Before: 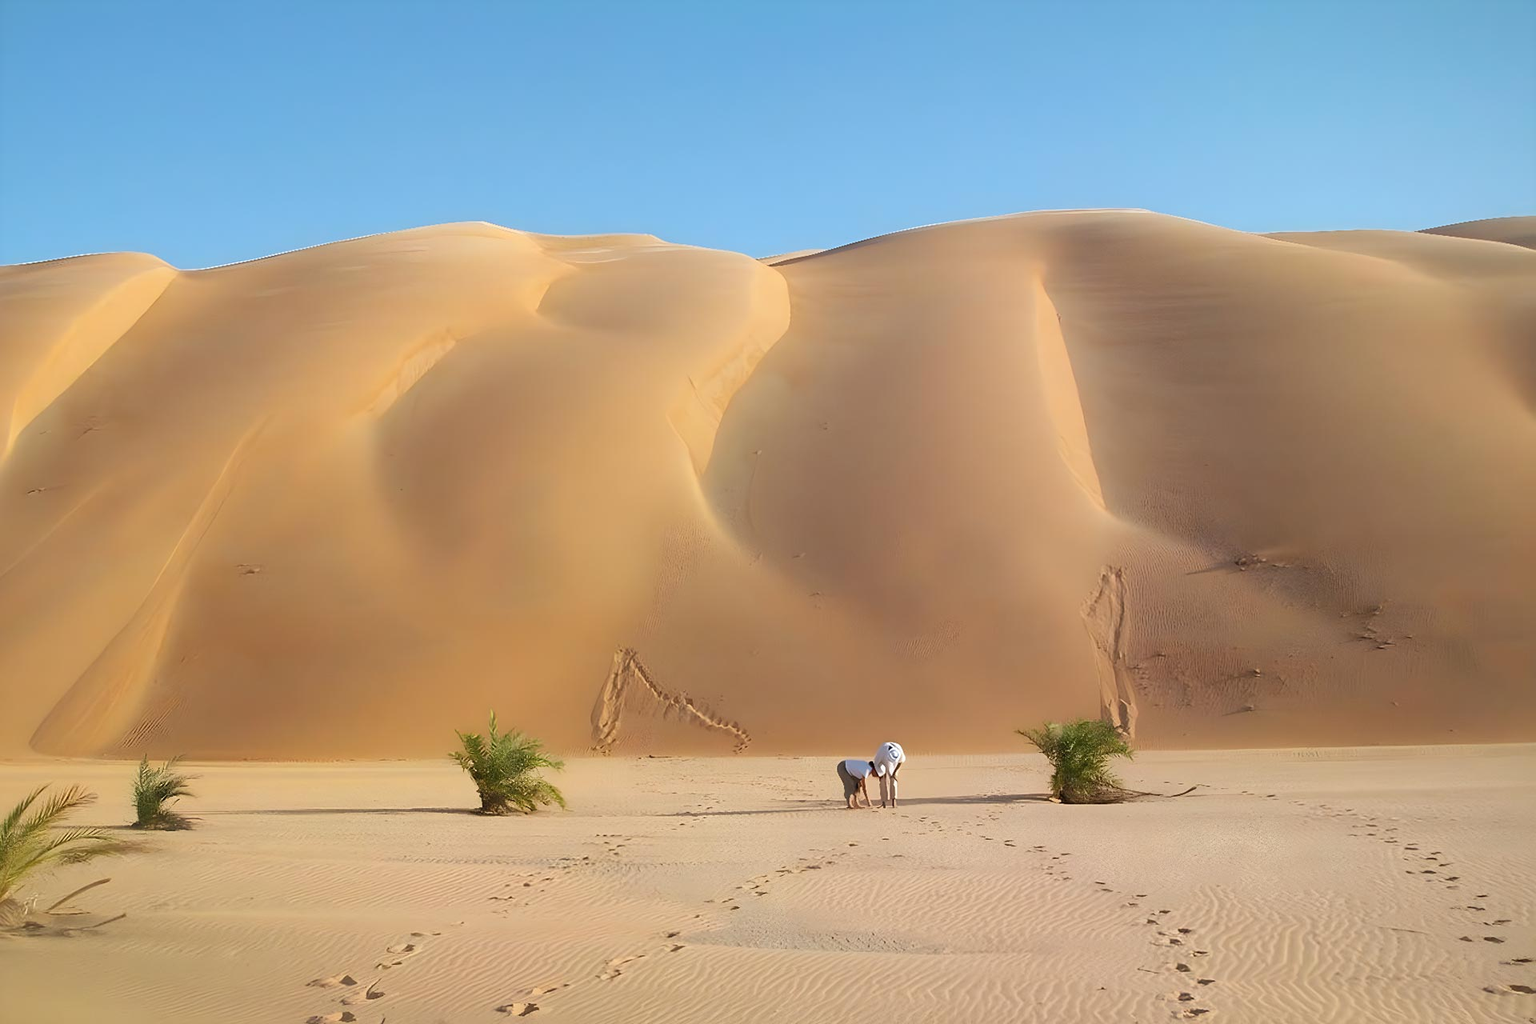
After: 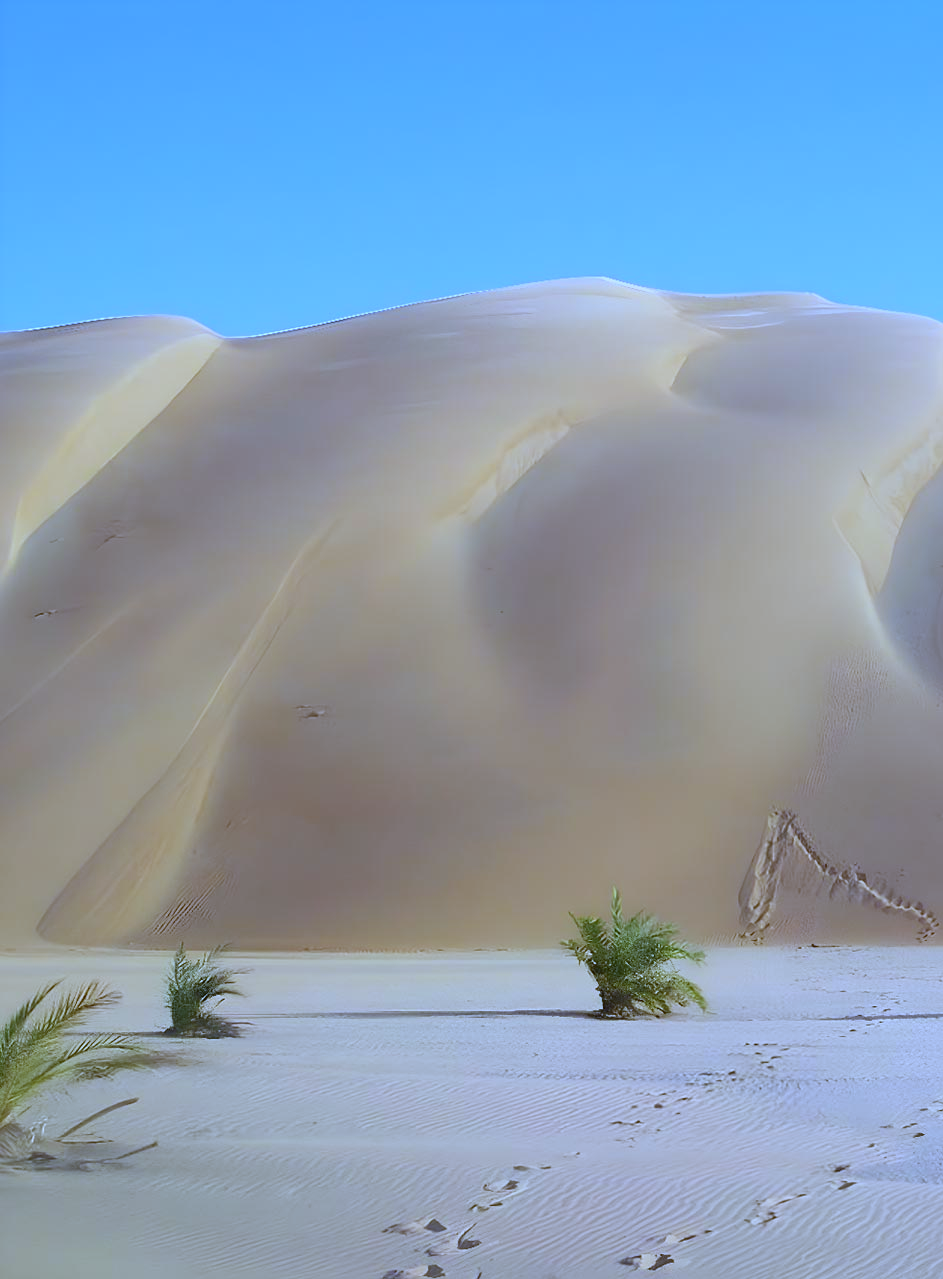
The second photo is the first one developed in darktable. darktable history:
crop and rotate: left 0%, top 0%, right 50.845%
white balance: red 0.766, blue 1.537
